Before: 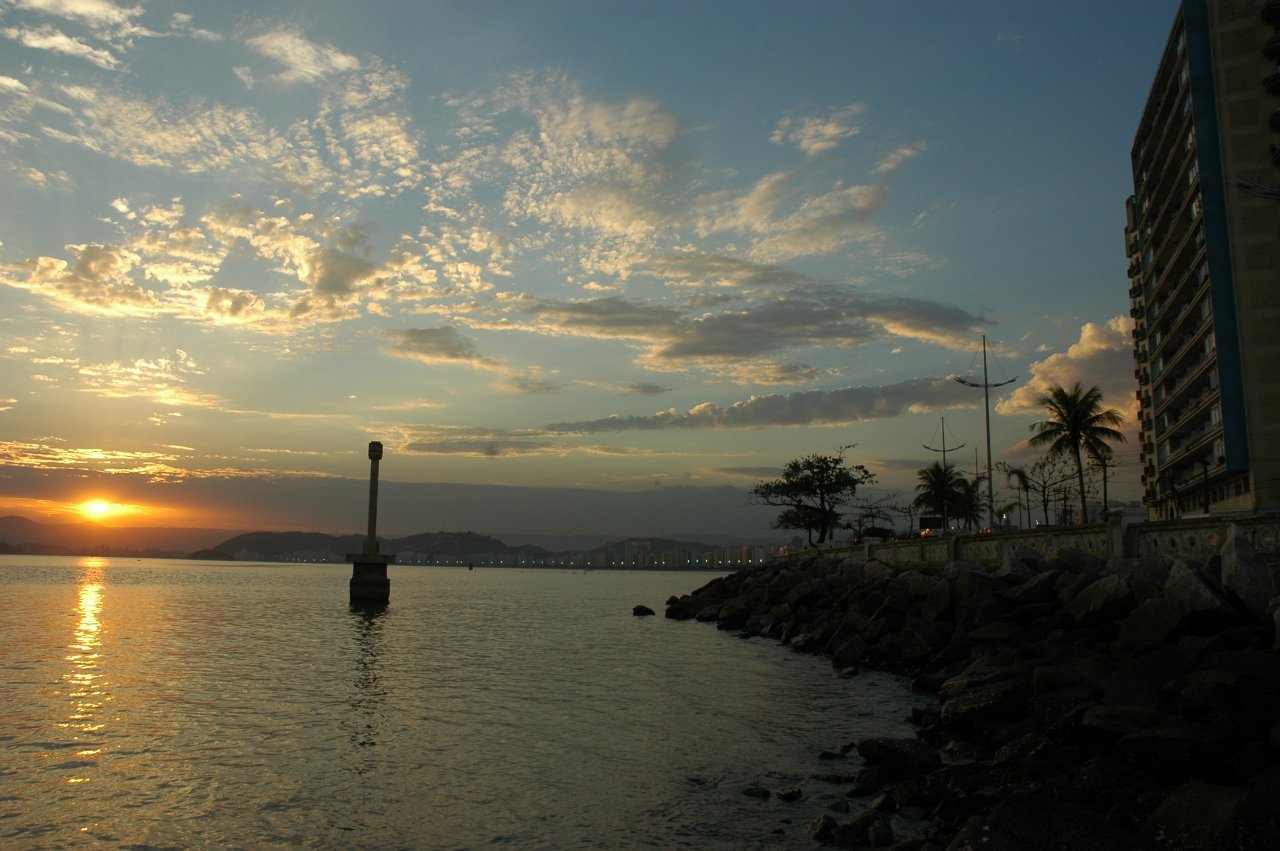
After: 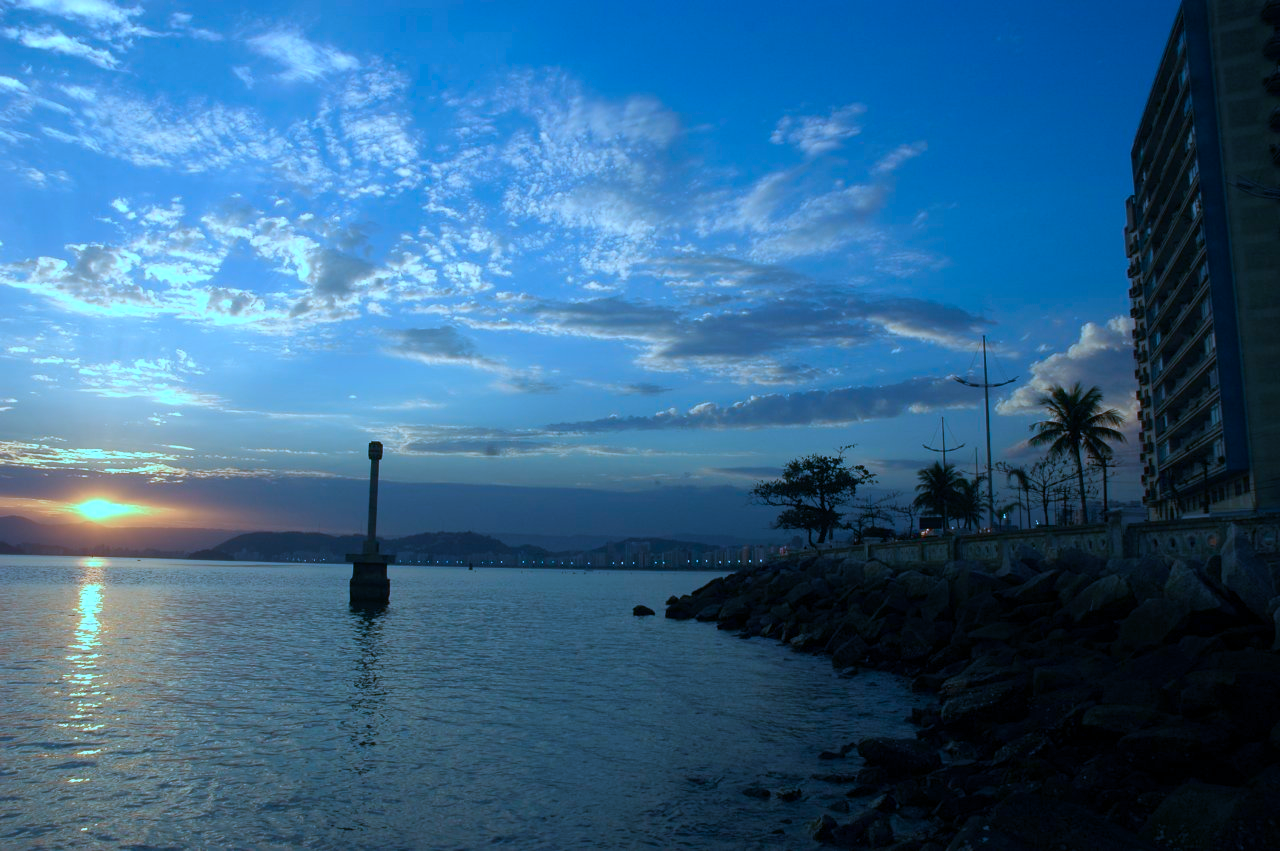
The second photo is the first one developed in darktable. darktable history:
color calibration: illuminant as shot in camera, x 0.461, y 0.418, temperature 2666.64 K, saturation algorithm version 1 (2020)
